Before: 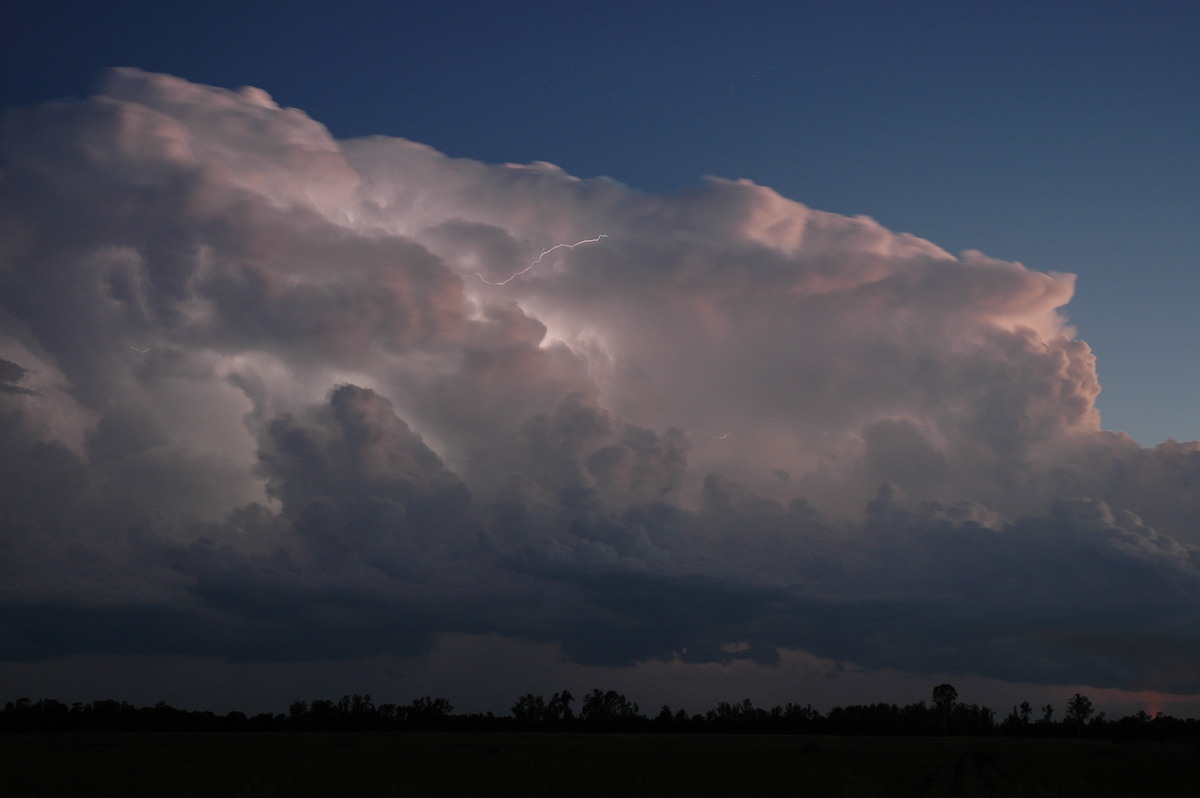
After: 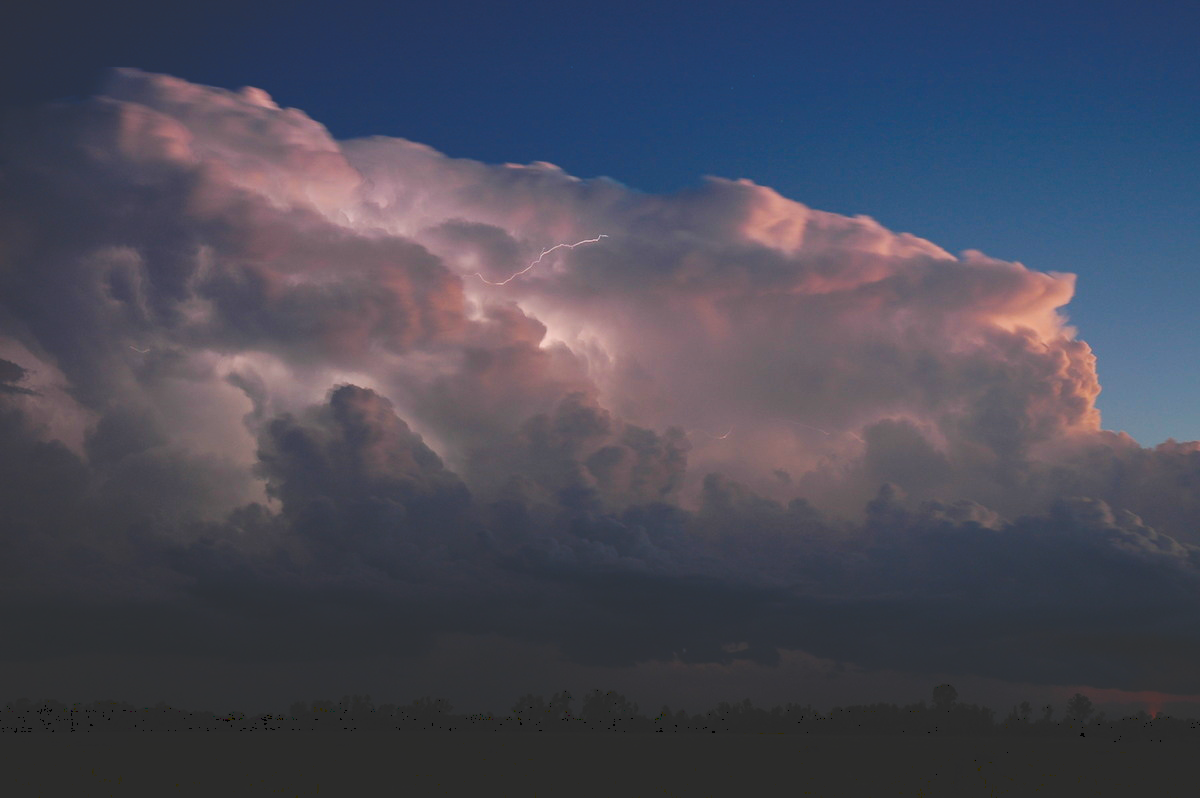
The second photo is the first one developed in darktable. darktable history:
tone curve: curves: ch0 [(0, 0) (0.003, 0.169) (0.011, 0.173) (0.025, 0.177) (0.044, 0.184) (0.069, 0.191) (0.1, 0.199) (0.136, 0.206) (0.177, 0.221) (0.224, 0.248) (0.277, 0.284) (0.335, 0.344) (0.399, 0.413) (0.468, 0.497) (0.543, 0.594) (0.623, 0.691) (0.709, 0.779) (0.801, 0.868) (0.898, 0.931) (1, 1)], preserve colors none
color balance rgb: linear chroma grading › shadows -8.678%, linear chroma grading › global chroma 9.823%, perceptual saturation grading › global saturation 39.465%, global vibrance 14.443%
